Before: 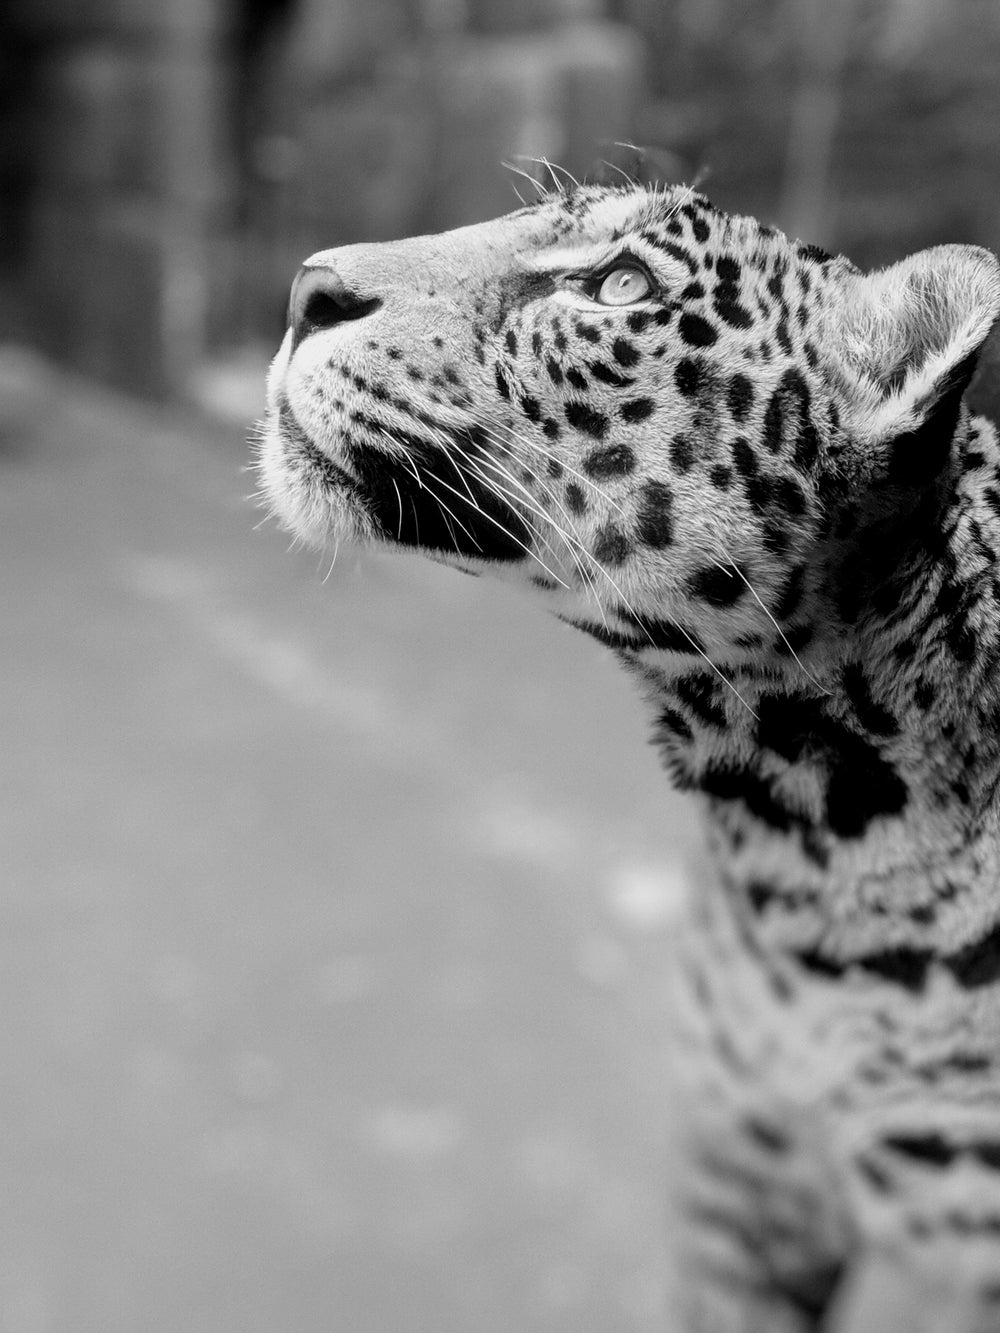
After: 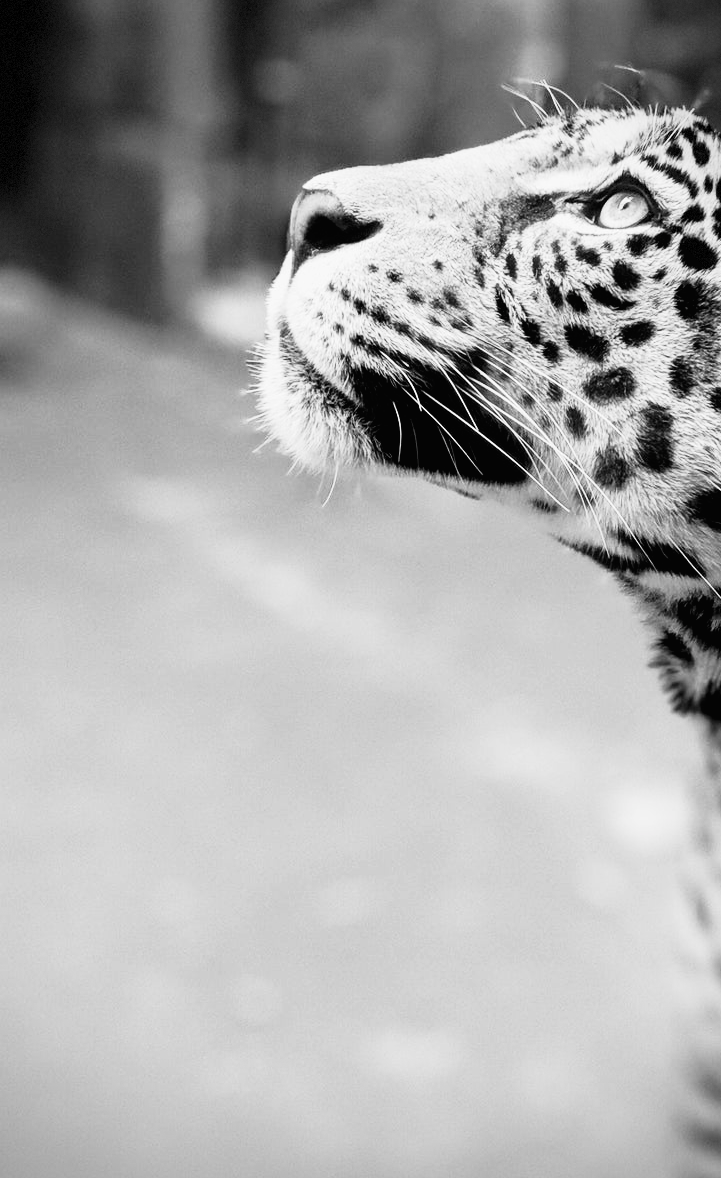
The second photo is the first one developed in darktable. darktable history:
vignetting: dithering 8-bit output
tone curve: curves: ch0 [(0.016, 0.011) (0.084, 0.026) (0.469, 0.508) (0.721, 0.862) (1, 1)], color space Lab, independent channels, preserve colors none
crop: top 5.802%, right 27.867%, bottom 5.753%
